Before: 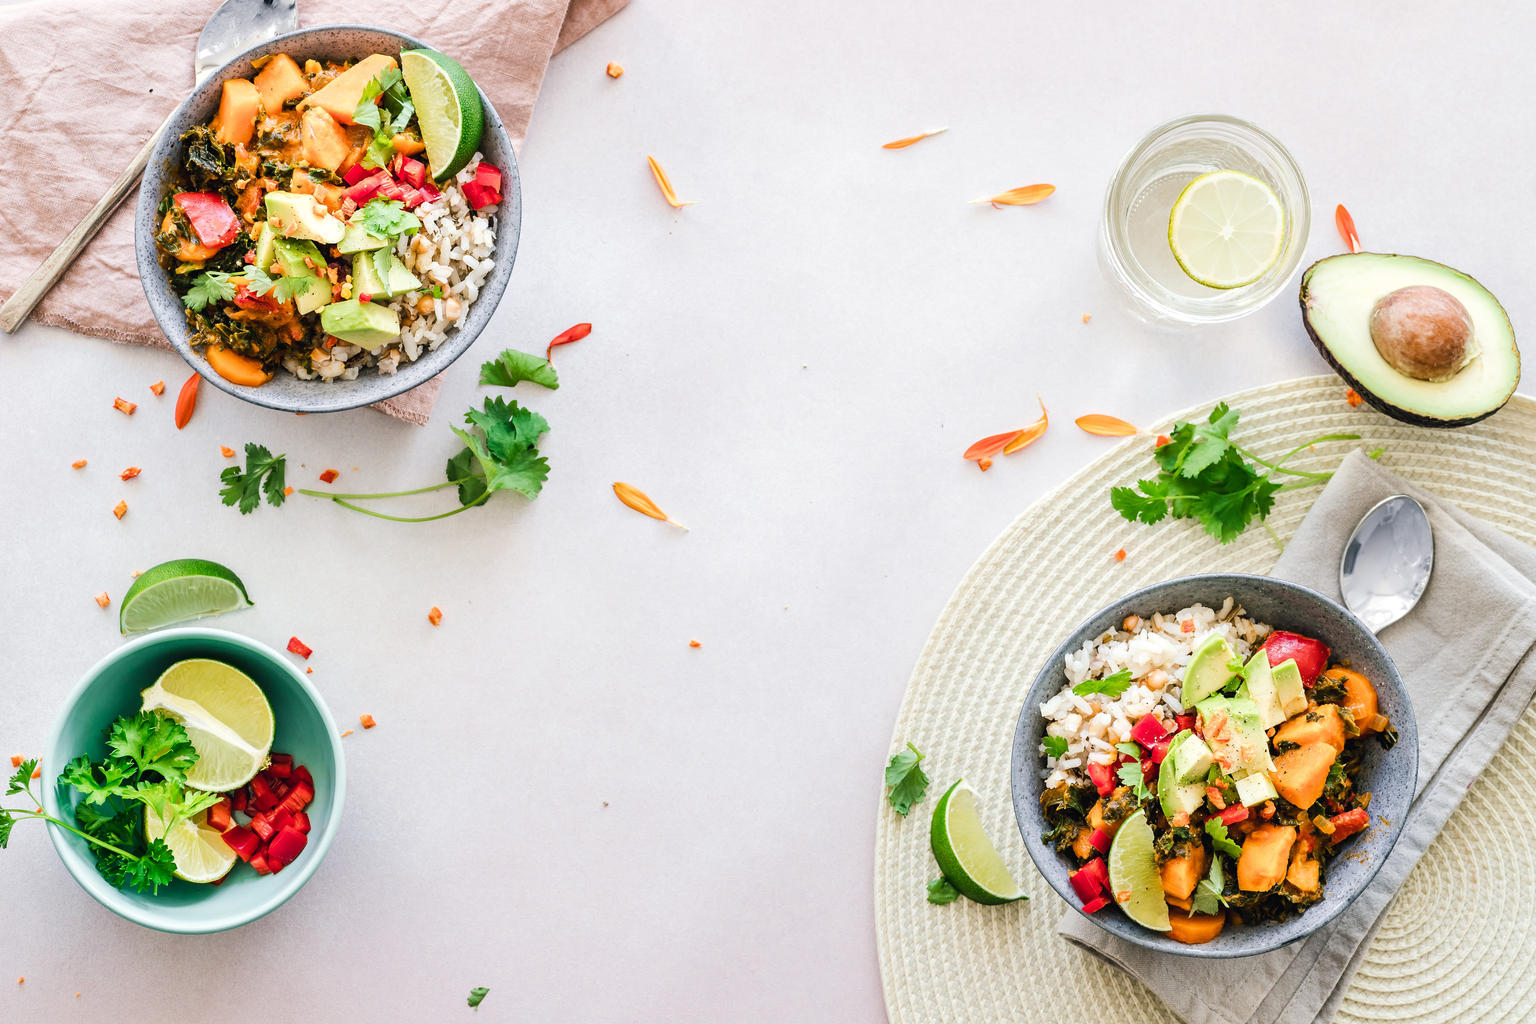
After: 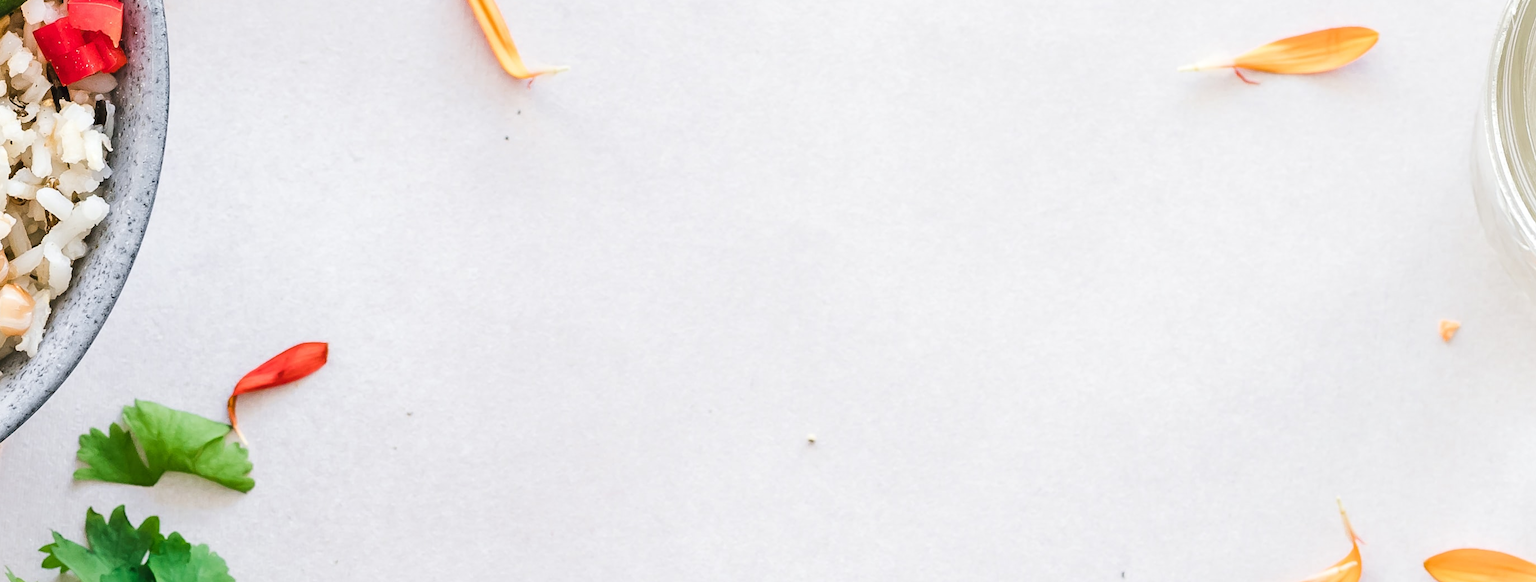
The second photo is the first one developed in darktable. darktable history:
crop: left 29.091%, top 16.837%, right 26.751%, bottom 58.041%
